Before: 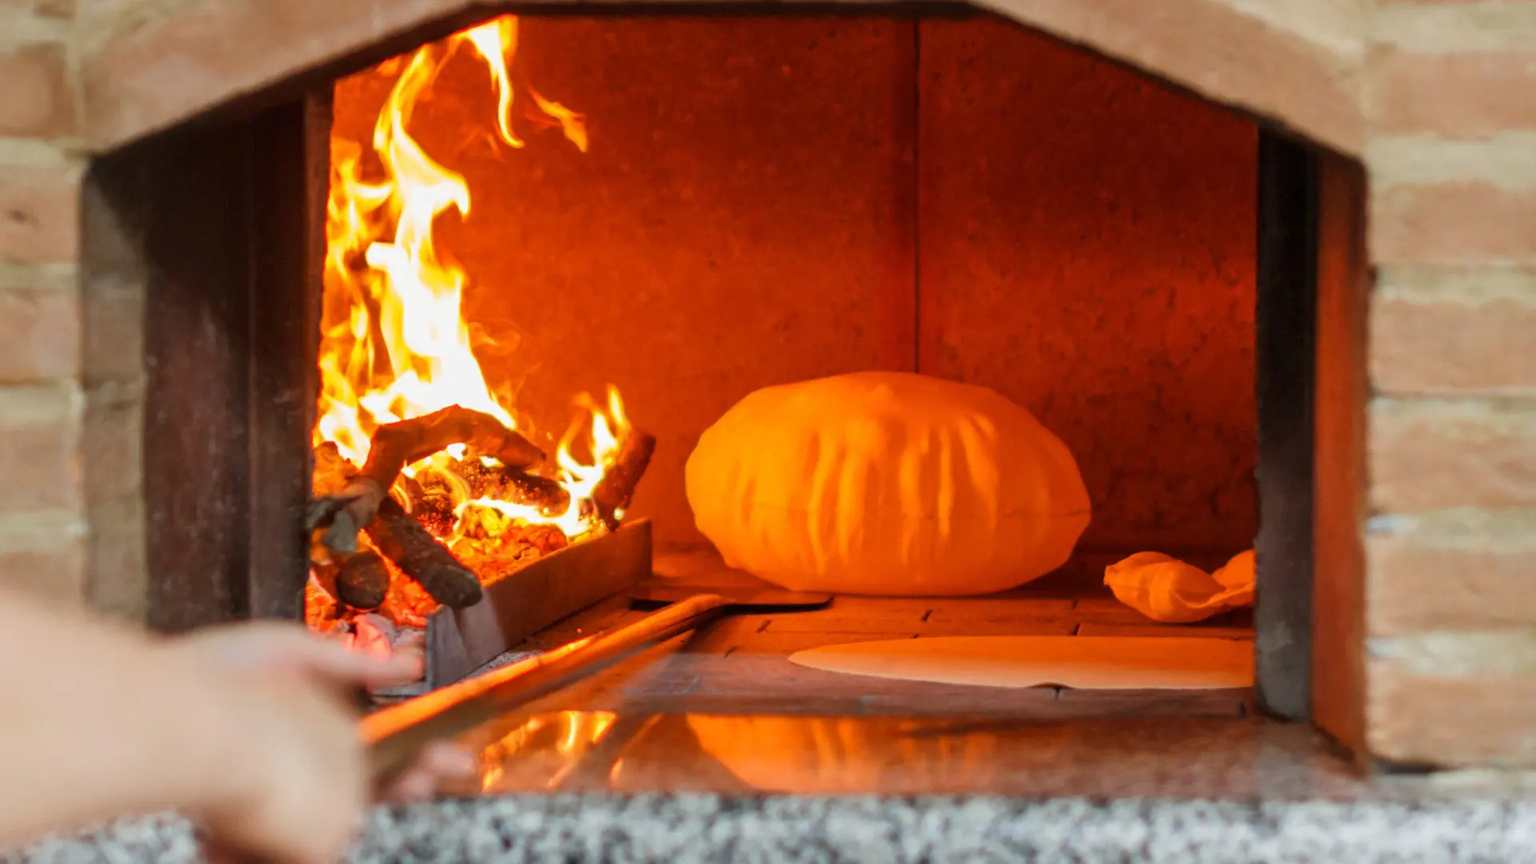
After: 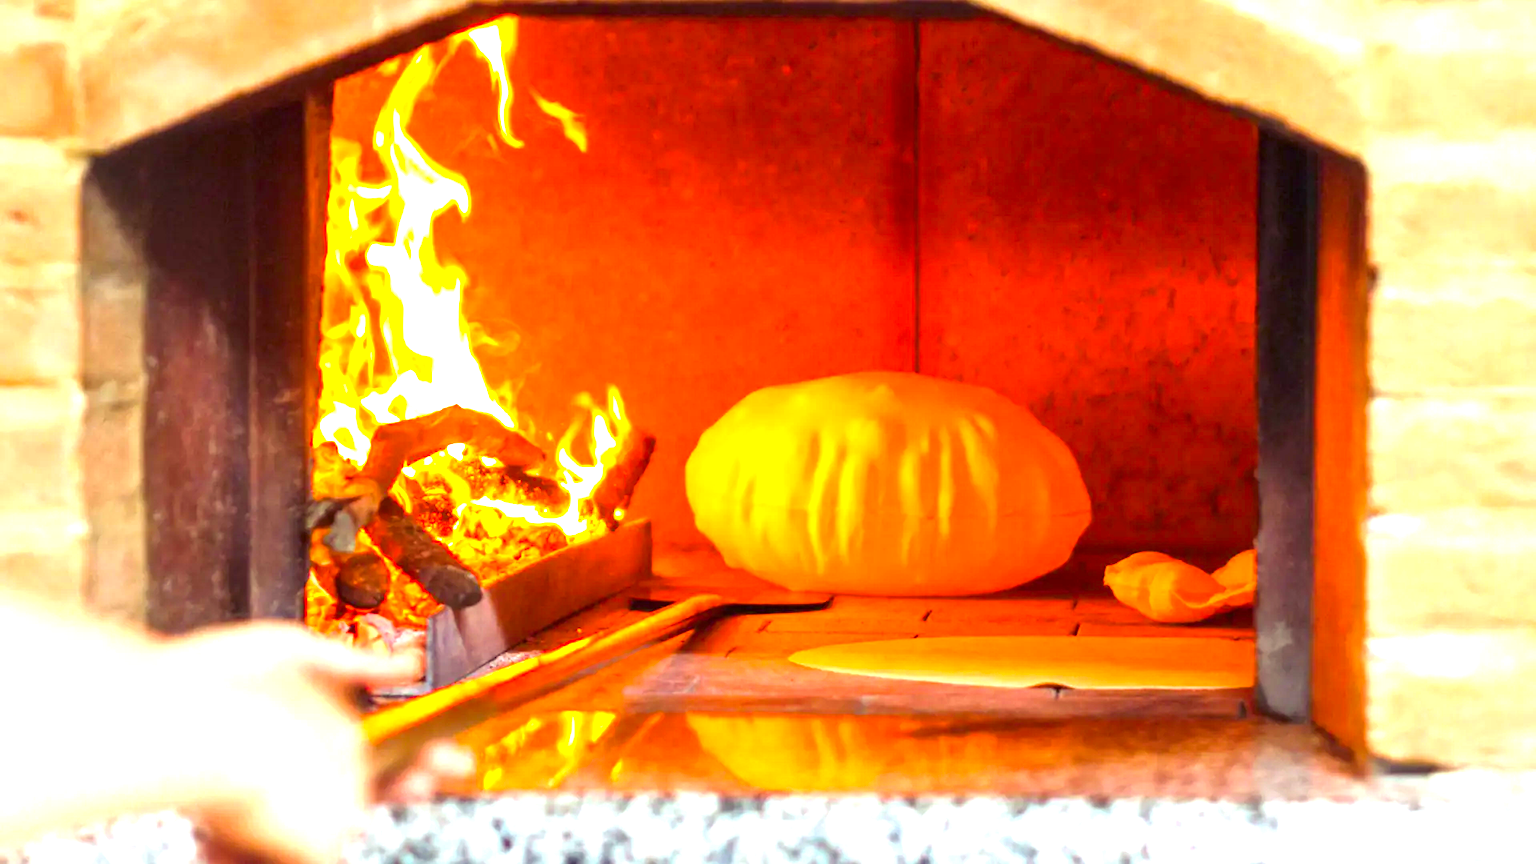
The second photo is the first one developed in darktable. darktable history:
color balance rgb: shadows lift › luminance -21.606%, shadows lift › chroma 8.728%, shadows lift › hue 282.21°, perceptual saturation grading › global saturation 29.74%, perceptual brilliance grading › global brilliance 9.455%, global vibrance 20%
exposure: black level correction 0, exposure 1.448 EV, compensate highlight preservation false
